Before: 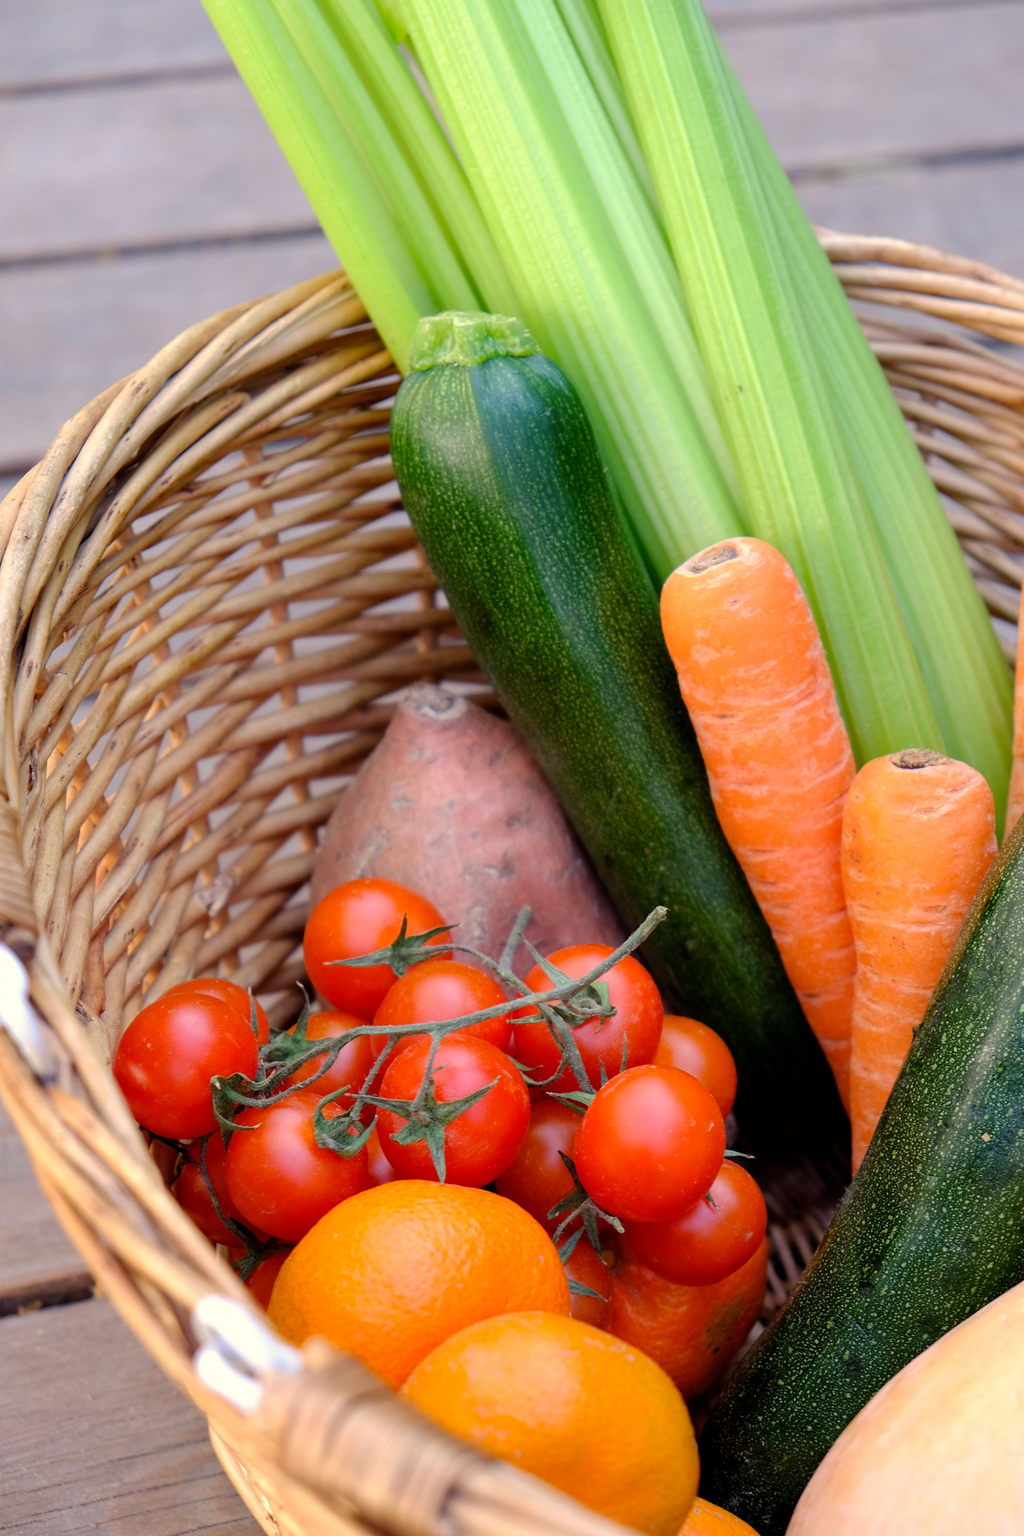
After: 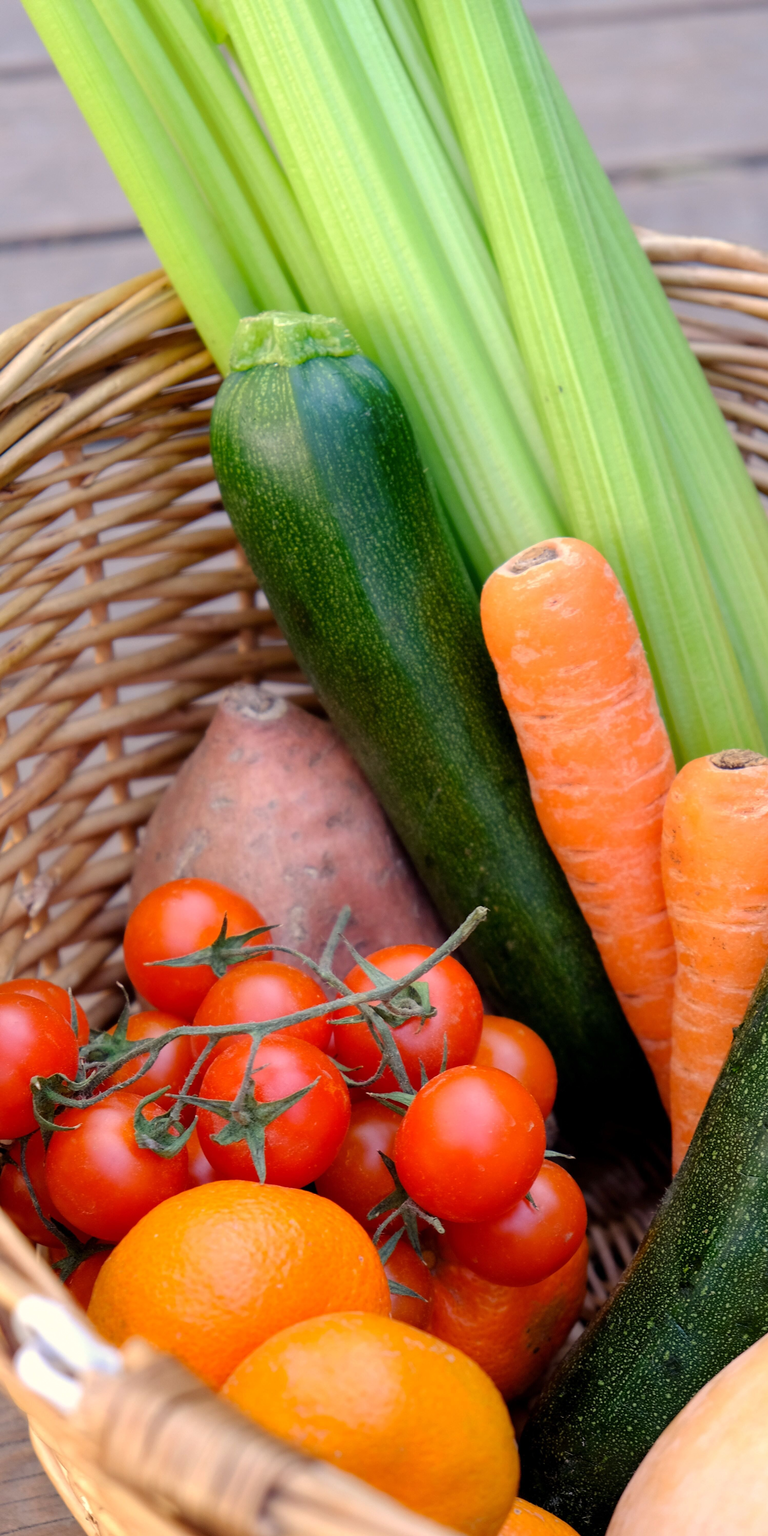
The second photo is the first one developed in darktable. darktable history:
crop and rotate: left 17.614%, right 7.386%
